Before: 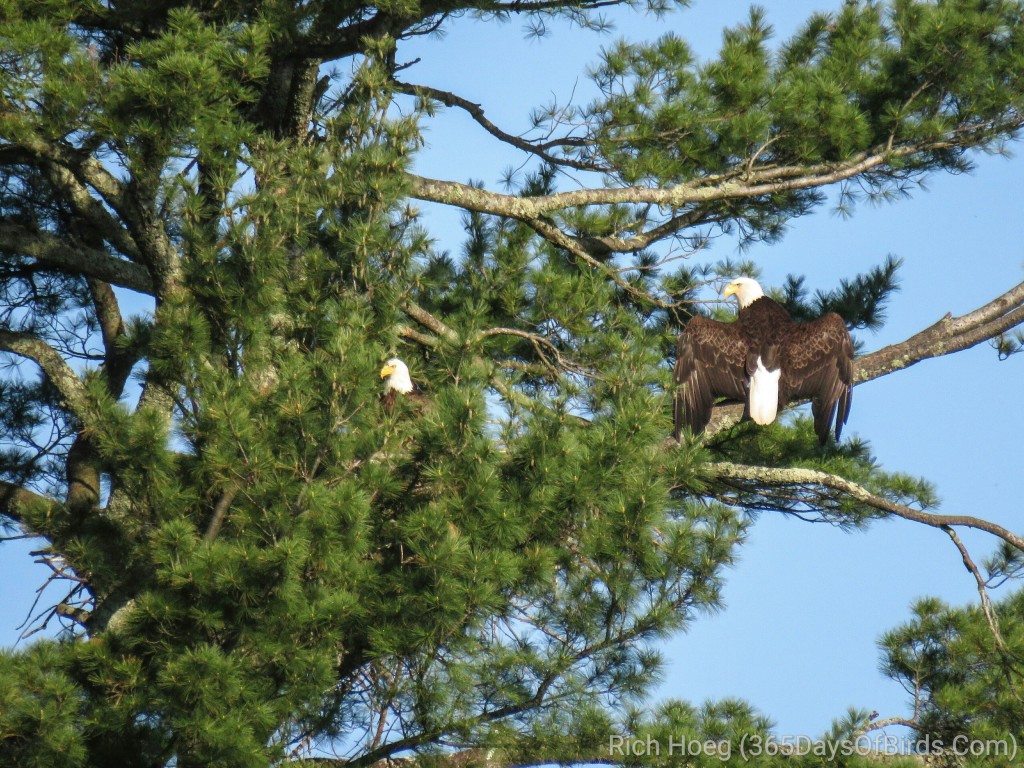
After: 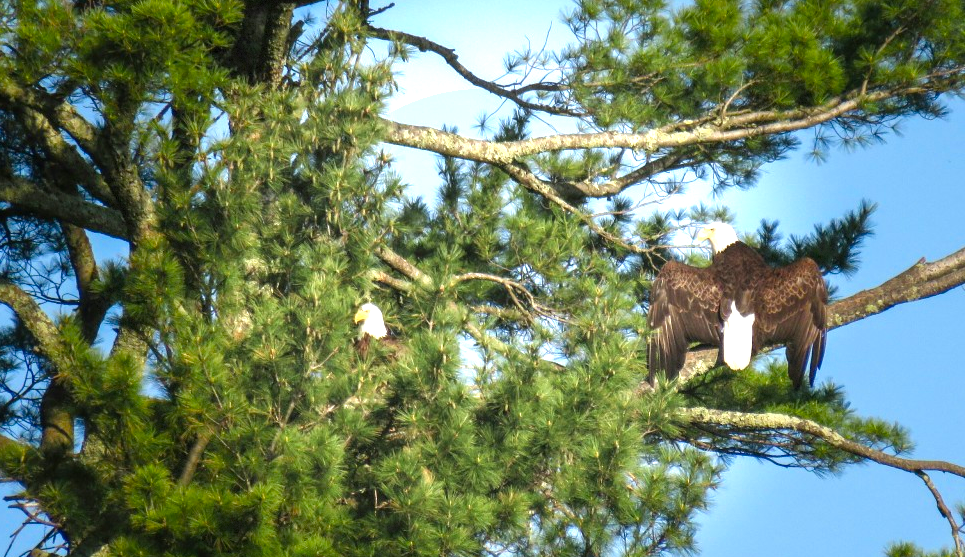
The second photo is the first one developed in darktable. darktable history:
crop: left 2.635%, top 7.286%, right 3.103%, bottom 20.138%
exposure: black level correction 0, exposure 0.953 EV, compensate exposure bias true, compensate highlight preservation false
vignetting: fall-off start 39.39%, fall-off radius 40.73%, saturation 0.38, dithering 8-bit output, unbound false
